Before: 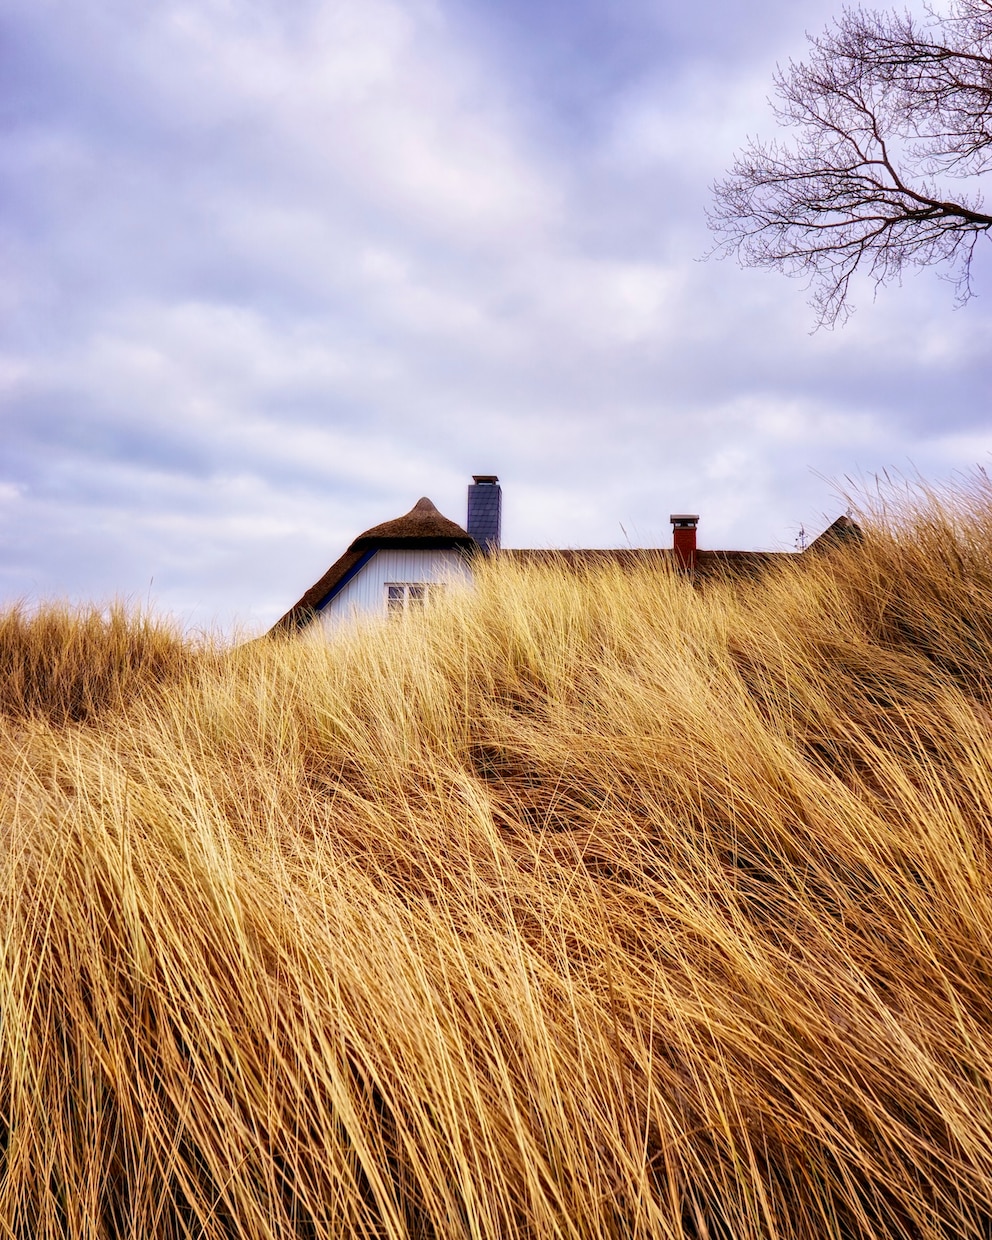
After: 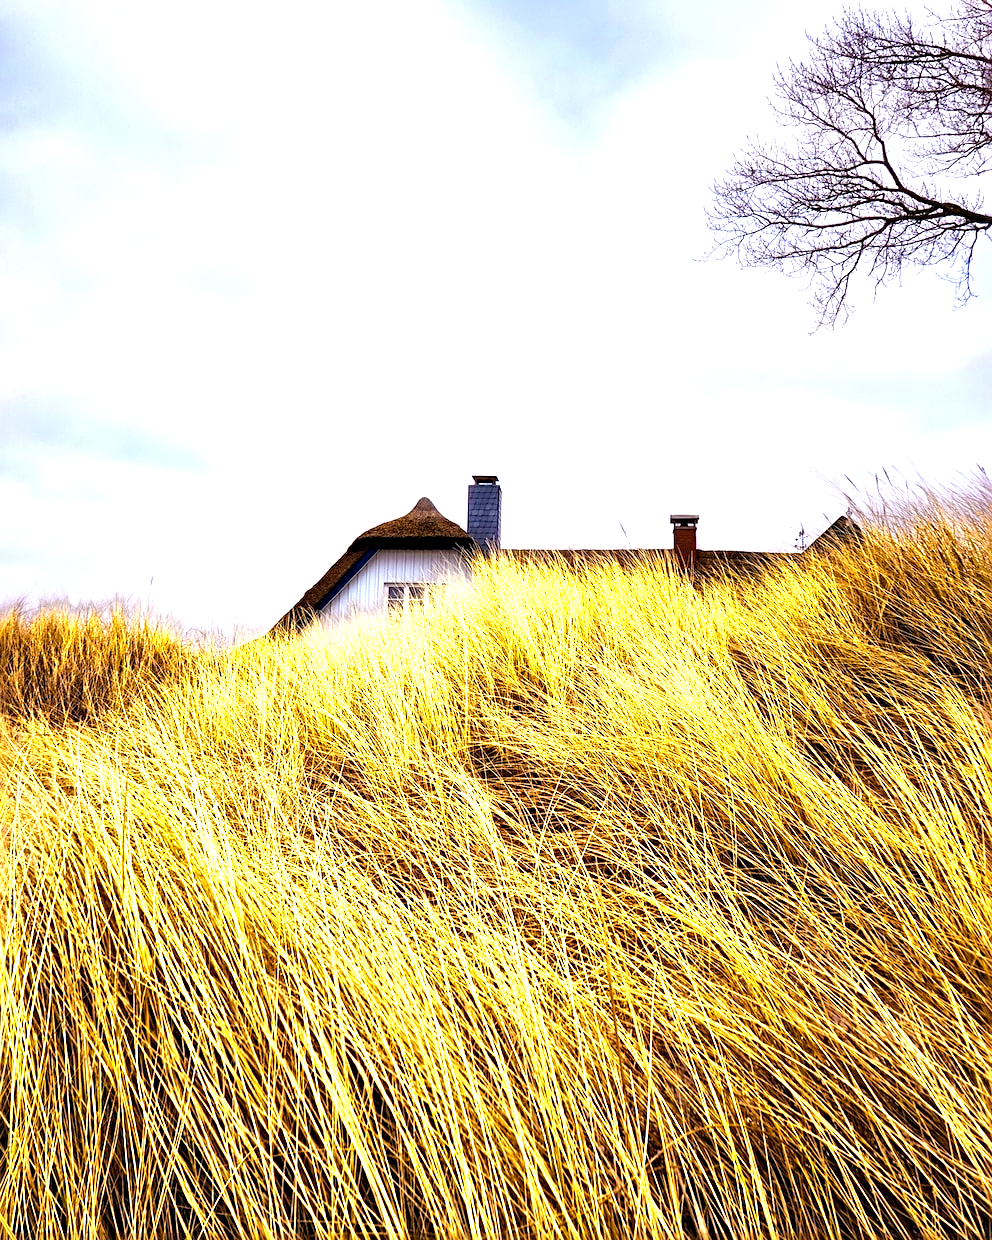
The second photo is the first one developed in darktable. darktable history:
sharpen: radius 2.572, amount 0.683
color balance rgb: linear chroma grading › global chroma 8.751%, perceptual saturation grading › global saturation 19.825%, global vibrance 10.754%
color zones: curves: ch0 [(0.004, 0.306) (0.107, 0.448) (0.252, 0.656) (0.41, 0.398) (0.595, 0.515) (0.768, 0.628)]; ch1 [(0.07, 0.323) (0.151, 0.452) (0.252, 0.608) (0.346, 0.221) (0.463, 0.189) (0.61, 0.368) (0.735, 0.395) (0.921, 0.412)]; ch2 [(0, 0.476) (0.132, 0.512) (0.243, 0.512) (0.397, 0.48) (0.522, 0.376) (0.634, 0.536) (0.761, 0.46)]
exposure: exposure 0.564 EV, compensate highlight preservation false
